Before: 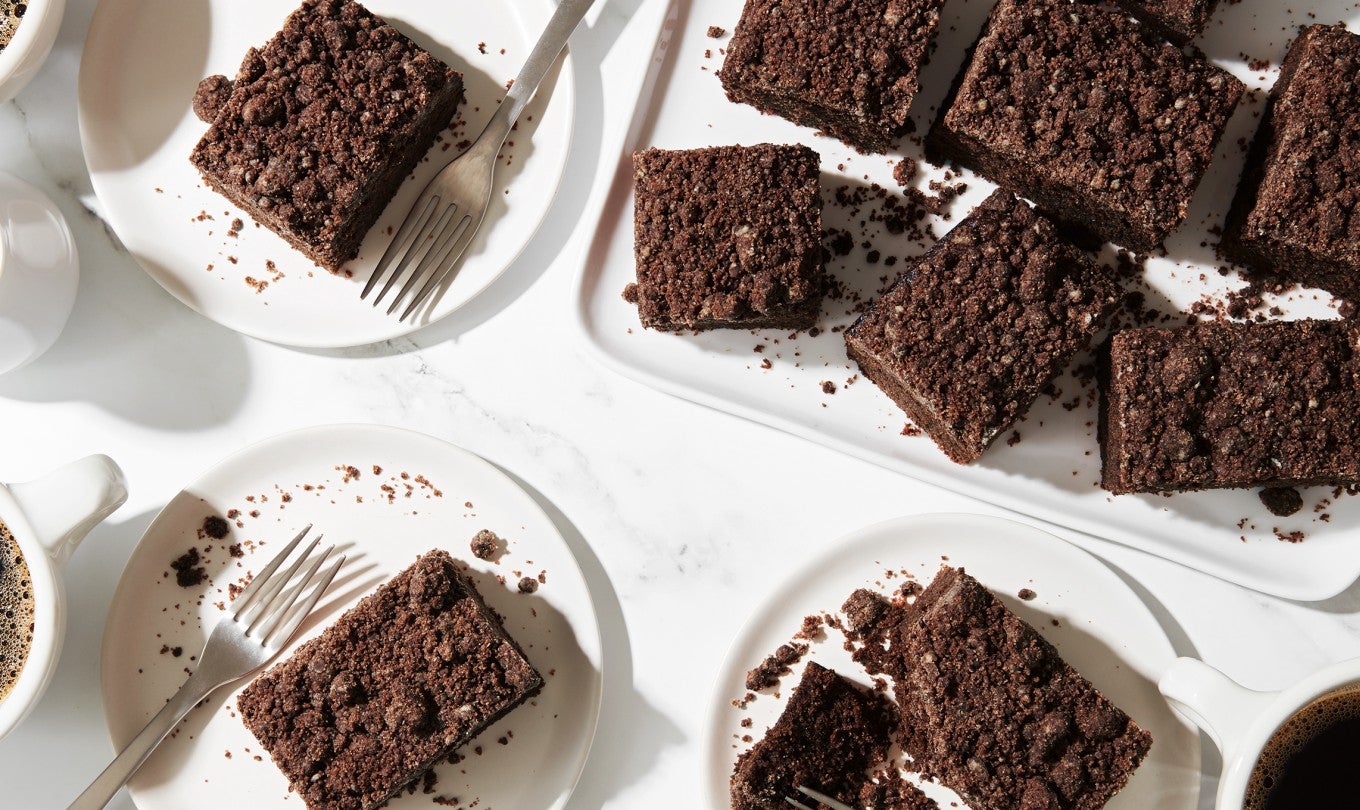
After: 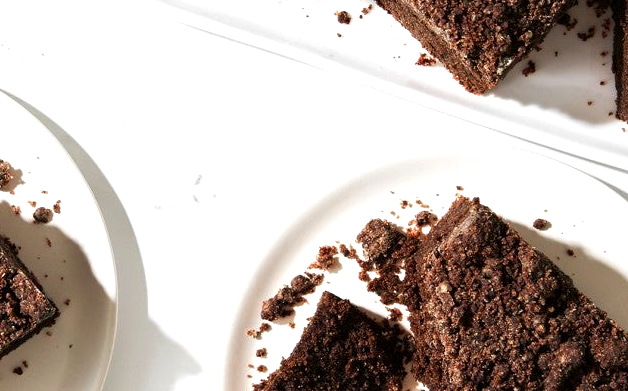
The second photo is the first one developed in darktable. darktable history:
contrast equalizer: y [[0.6 ×6], [0.55 ×6], [0 ×6], [0 ×6], [0 ×6]], mix 0.147
crop: left 35.707%, top 45.713%, right 18.098%, bottom 5.991%
color balance rgb: perceptual saturation grading › global saturation 16.407%, perceptual brilliance grading › global brilliance 10.696%
